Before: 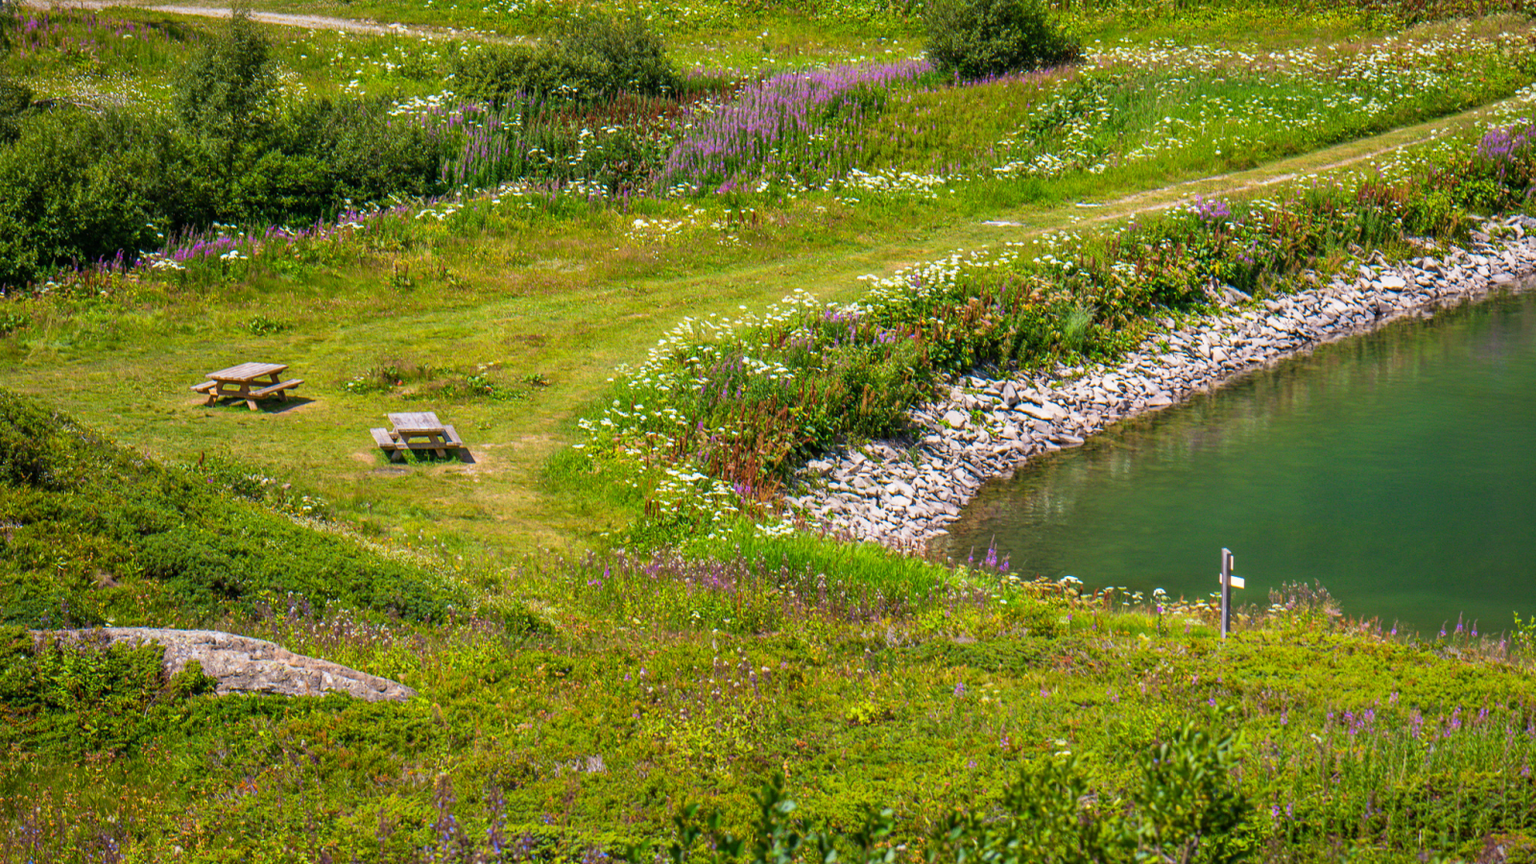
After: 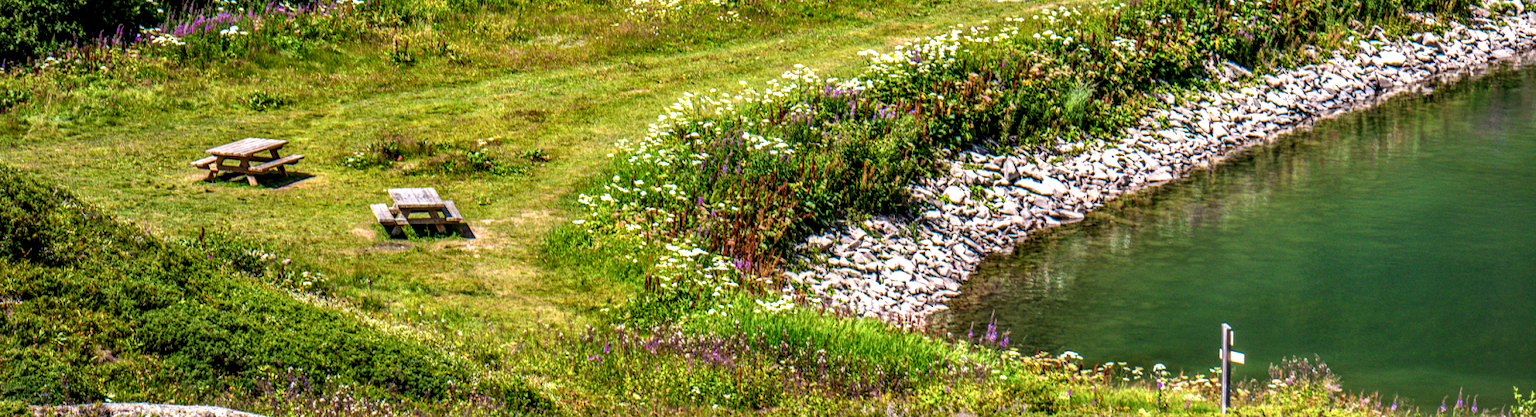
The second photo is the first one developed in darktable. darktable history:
crop and rotate: top 26.056%, bottom 25.543%
local contrast: highlights 19%, detail 186%
